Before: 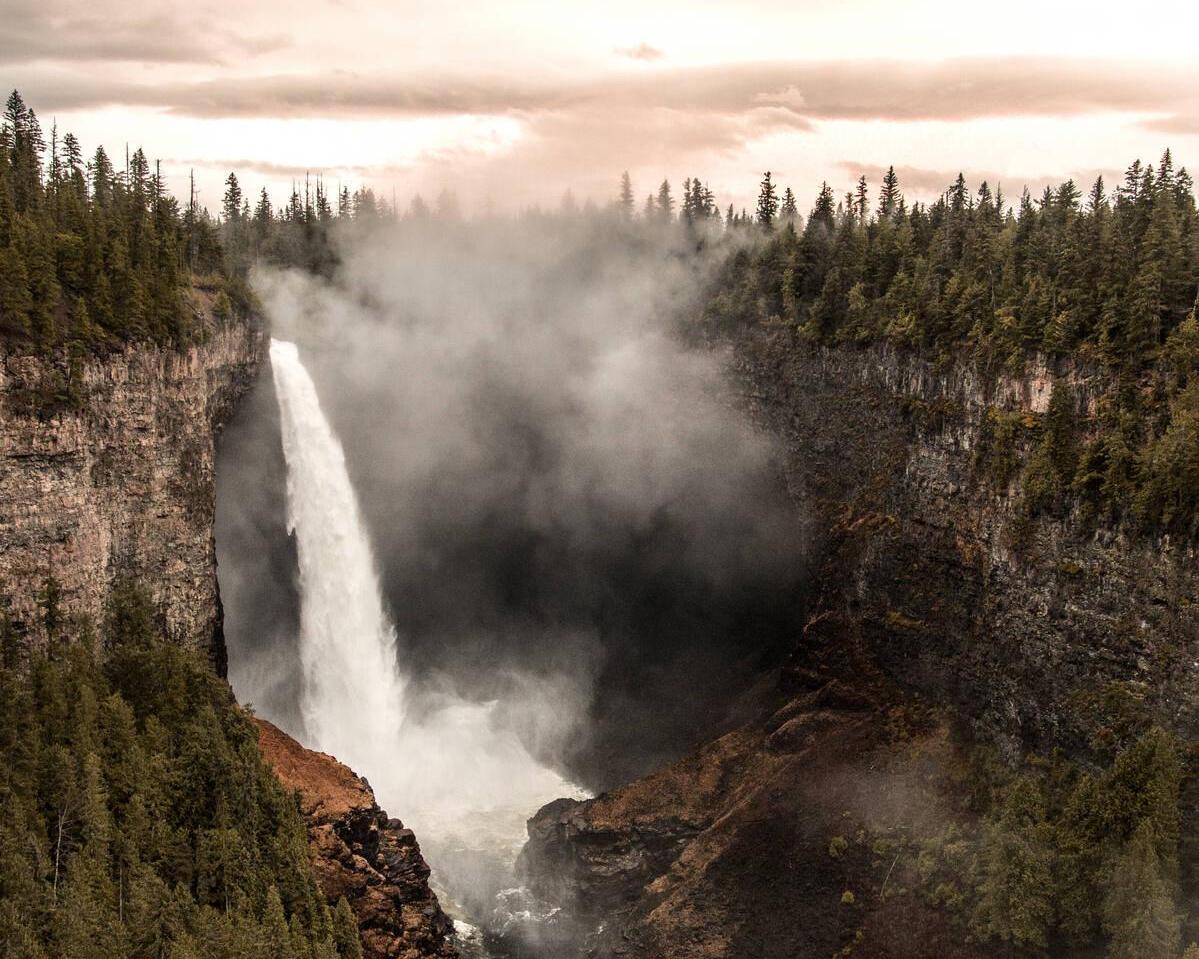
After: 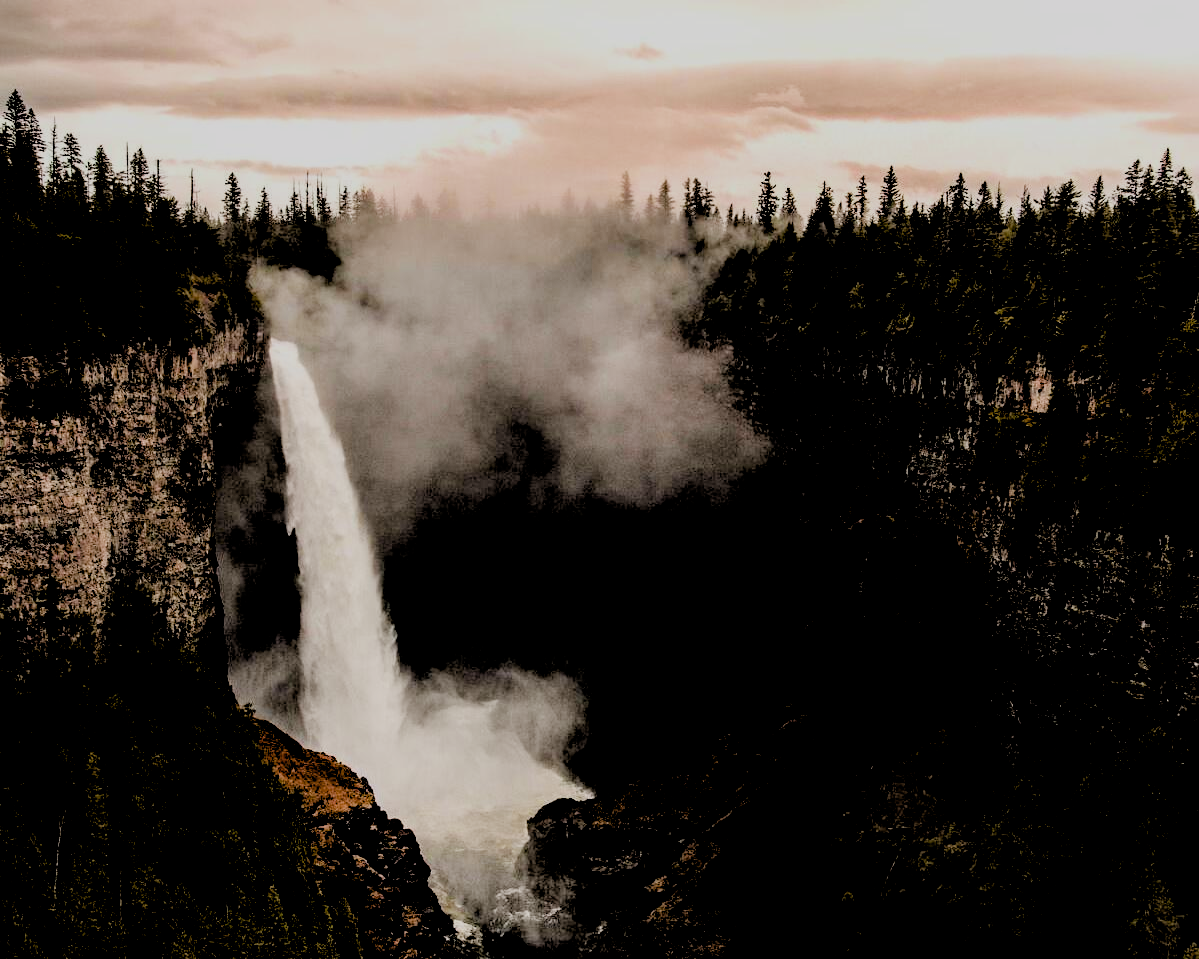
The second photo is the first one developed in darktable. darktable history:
rgb levels: levels [[0.034, 0.472, 0.904], [0, 0.5, 1], [0, 0.5, 1]]
haze removal: strength 0.29, distance 0.25, compatibility mode true, adaptive false
exposure: black level correction 0.047, exposure 0.013 EV, compensate highlight preservation false
filmic rgb: black relative exposure -6.98 EV, white relative exposure 5.63 EV, hardness 2.86
